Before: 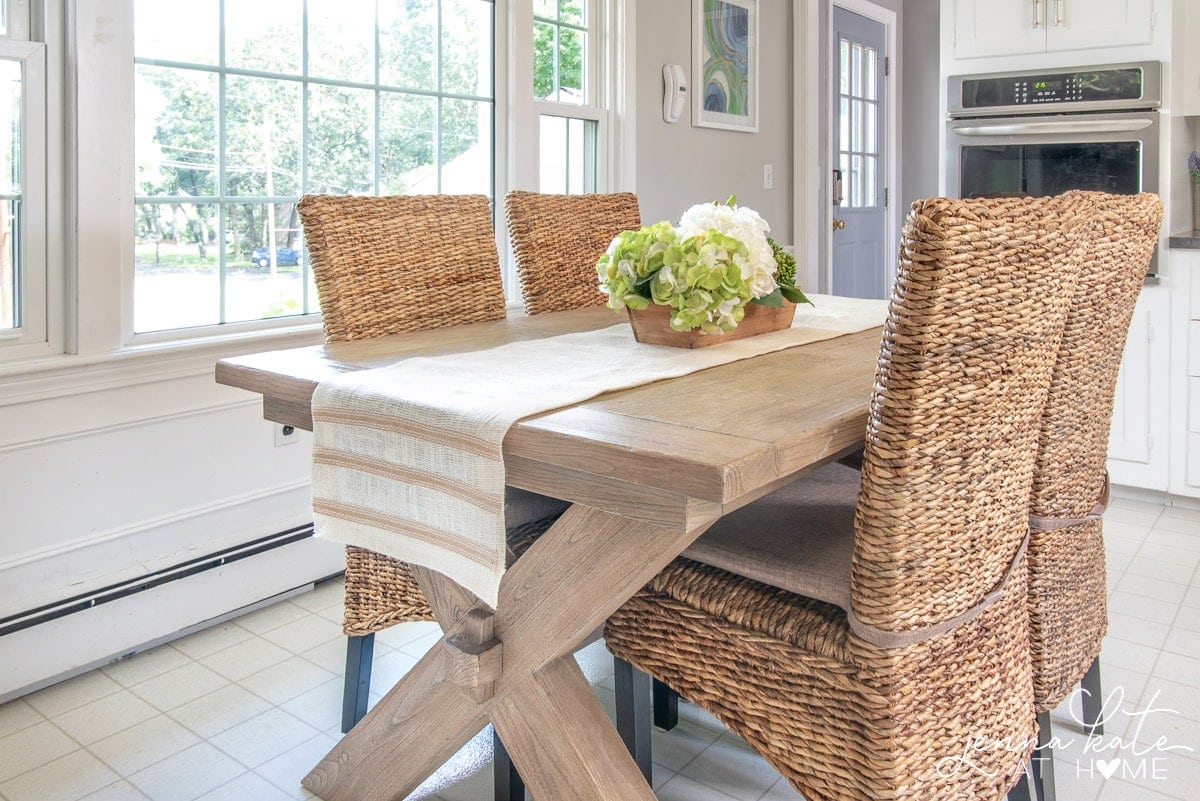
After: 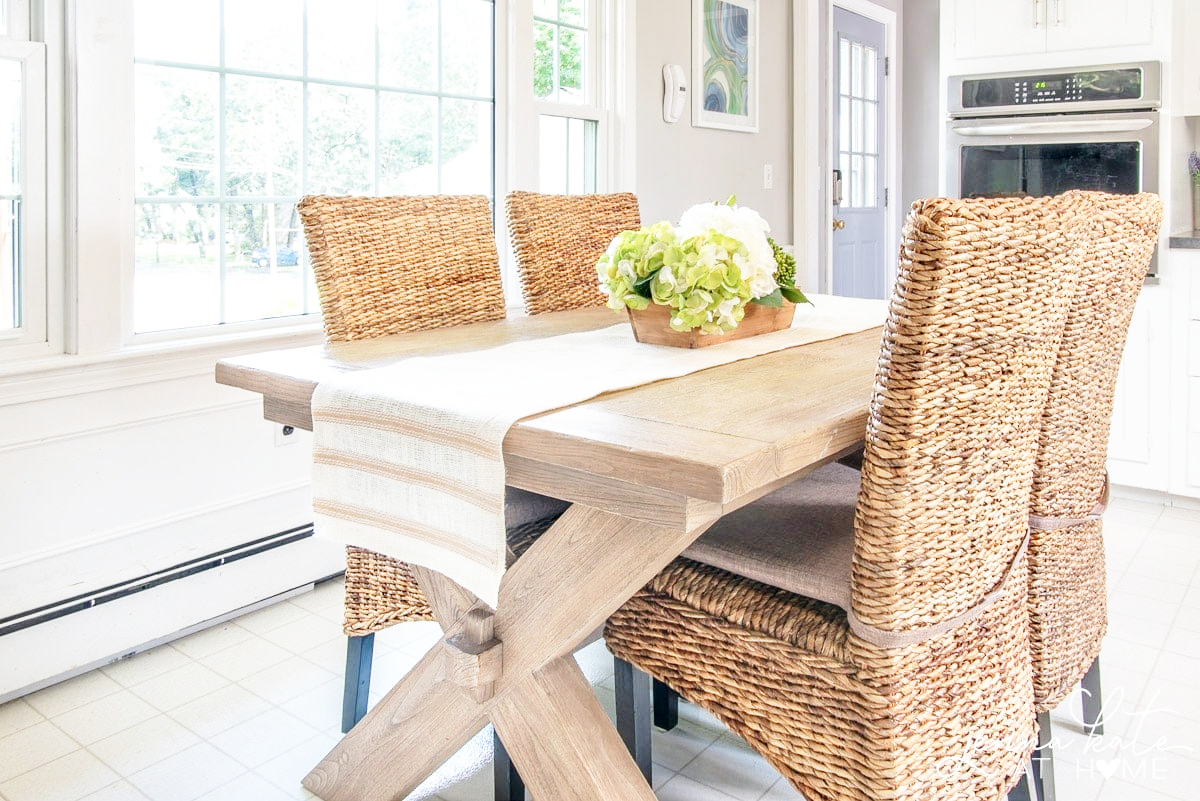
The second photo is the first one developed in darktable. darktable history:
base curve: curves: ch0 [(0, 0) (0.005, 0.002) (0.15, 0.3) (0.4, 0.7) (0.75, 0.95) (1, 1)], preserve colors none
